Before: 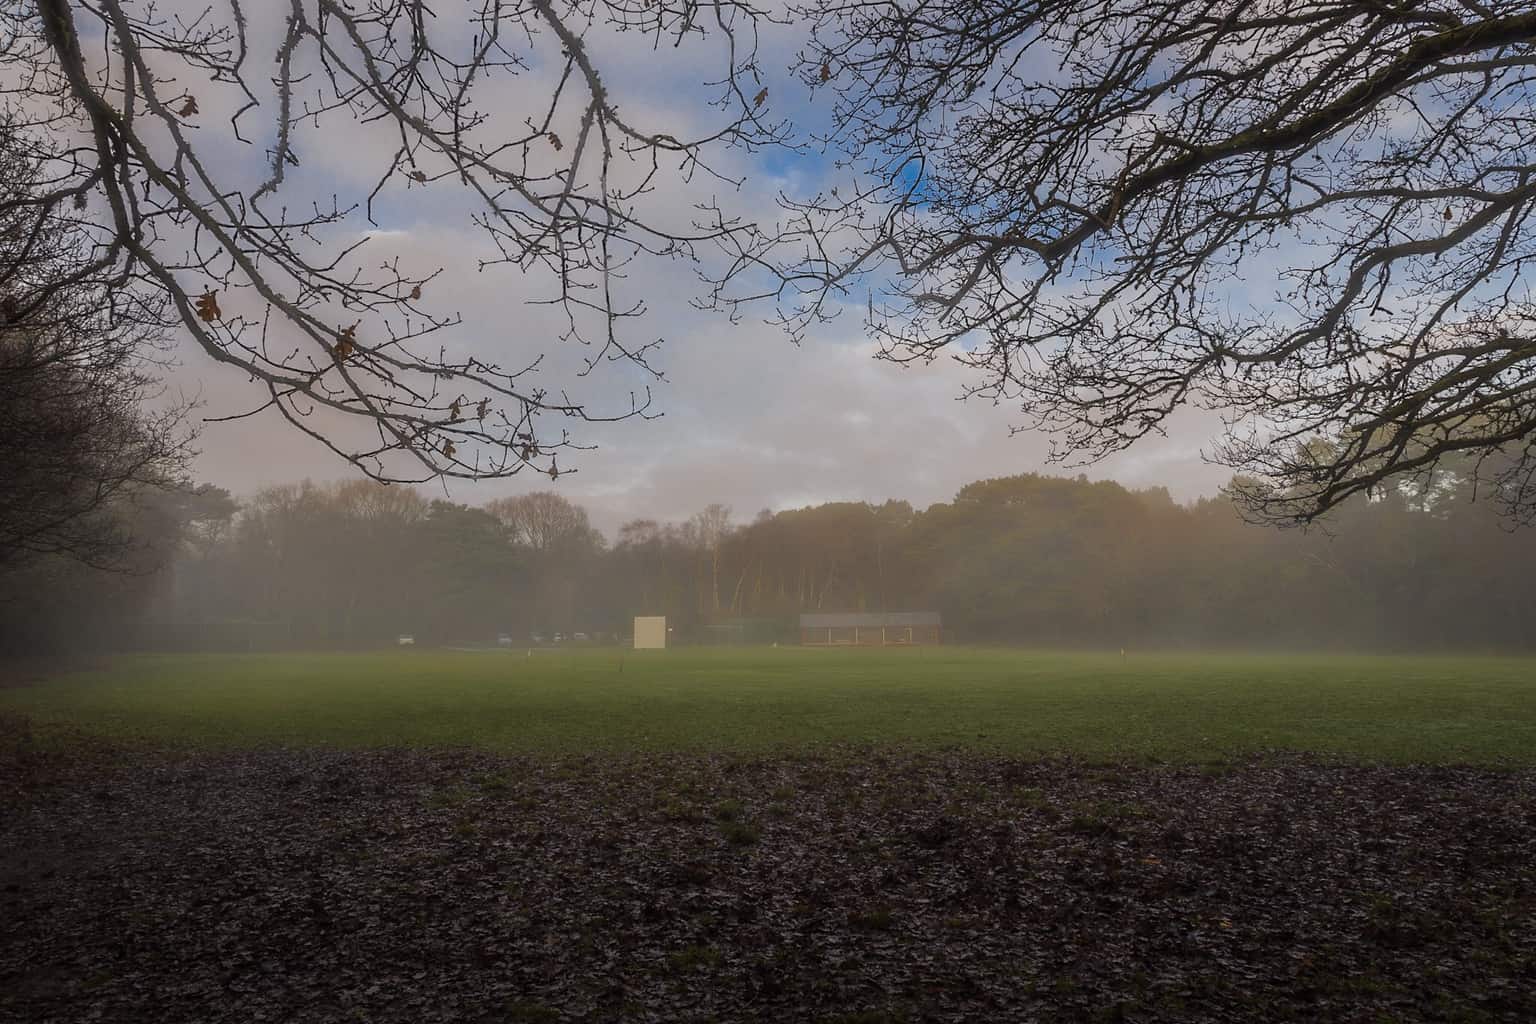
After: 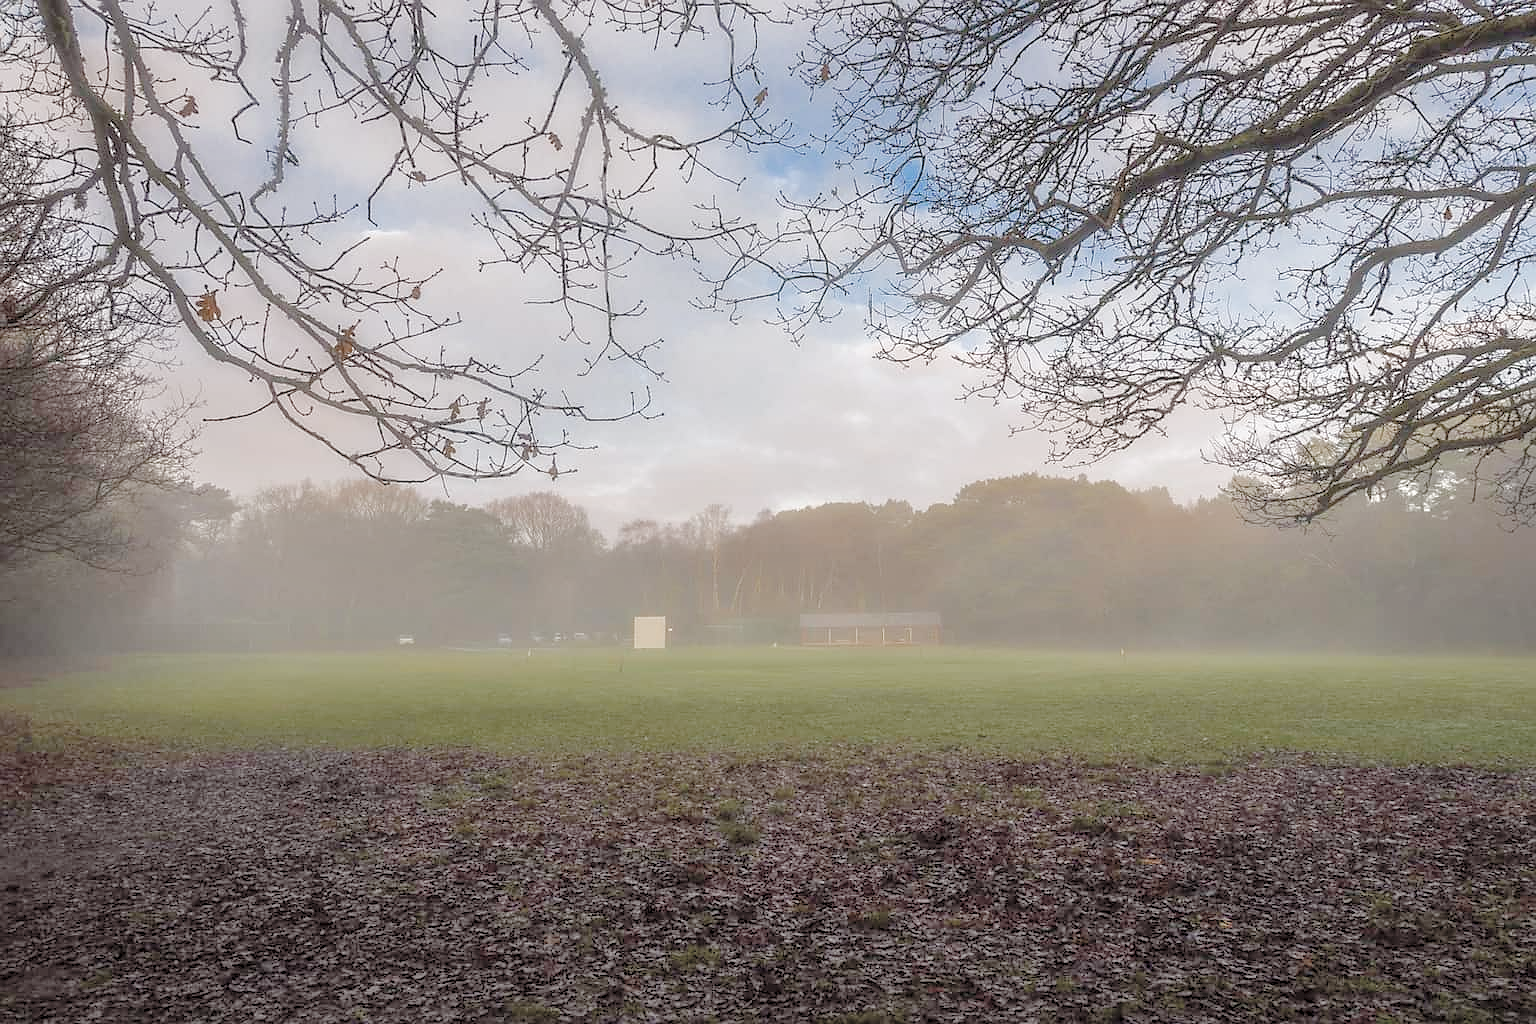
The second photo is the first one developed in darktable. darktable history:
local contrast: on, module defaults
sharpen: radius 0.969, amount 0.604
color balance rgb: perceptual saturation grading › global saturation 20%, perceptual saturation grading › highlights -50%, perceptual saturation grading › shadows 30%, perceptual brilliance grading › global brilliance 10%, perceptual brilliance grading › shadows 15%
color zones: curves: ch1 [(0, 0.292) (0.001, 0.292) (0.2, 0.264) (0.4, 0.248) (0.6, 0.248) (0.8, 0.264) (0.999, 0.292) (1, 0.292)]
tone curve: curves: ch0 [(0, 0) (0.004, 0.008) (0.077, 0.156) (0.169, 0.29) (0.774, 0.774) (1, 1)], color space Lab, linked channels, preserve colors none
contrast brightness saturation: contrast 0.14, brightness 0.21
